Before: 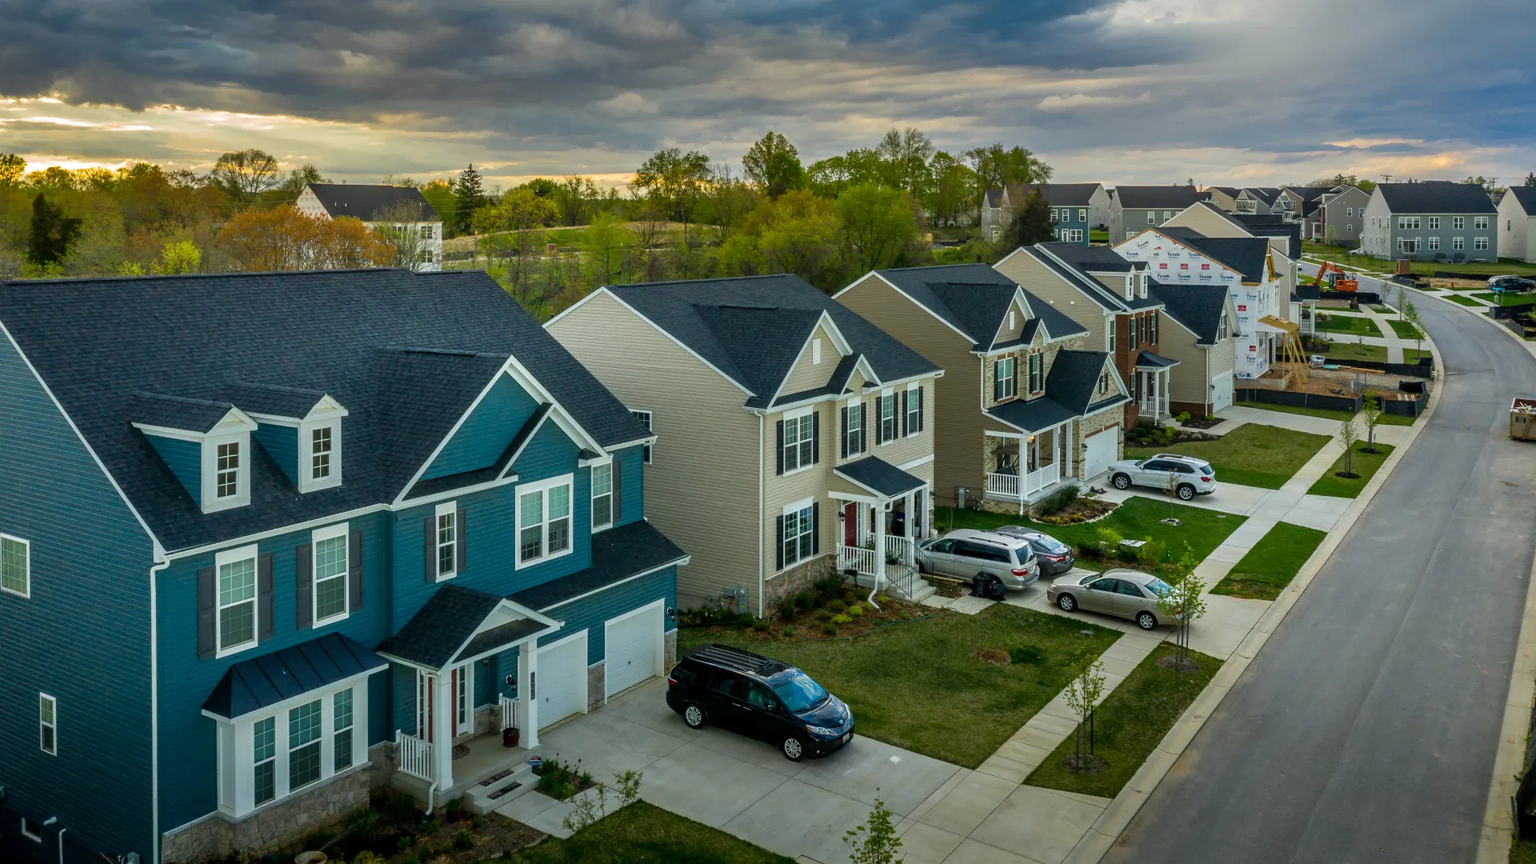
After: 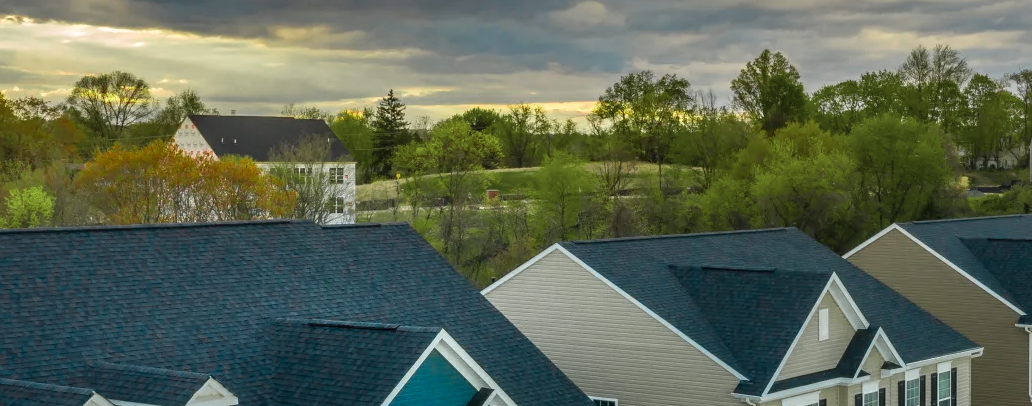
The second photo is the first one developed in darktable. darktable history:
contrast brightness saturation: saturation -0.051
crop: left 10.266%, top 10.662%, right 35.949%, bottom 51.678%
color zones: curves: ch0 [(0, 0.533) (0.126, 0.533) (0.234, 0.533) (0.368, 0.357) (0.5, 0.5) (0.625, 0.5) (0.74, 0.637) (0.875, 0.5)]; ch1 [(0.004, 0.708) (0.129, 0.662) (0.25, 0.5) (0.375, 0.331) (0.496, 0.396) (0.625, 0.649) (0.739, 0.26) (0.875, 0.5) (1, 0.478)]; ch2 [(0, 0.409) (0.132, 0.403) (0.236, 0.558) (0.379, 0.448) (0.5, 0.5) (0.625, 0.5) (0.691, 0.39) (0.875, 0.5)]
